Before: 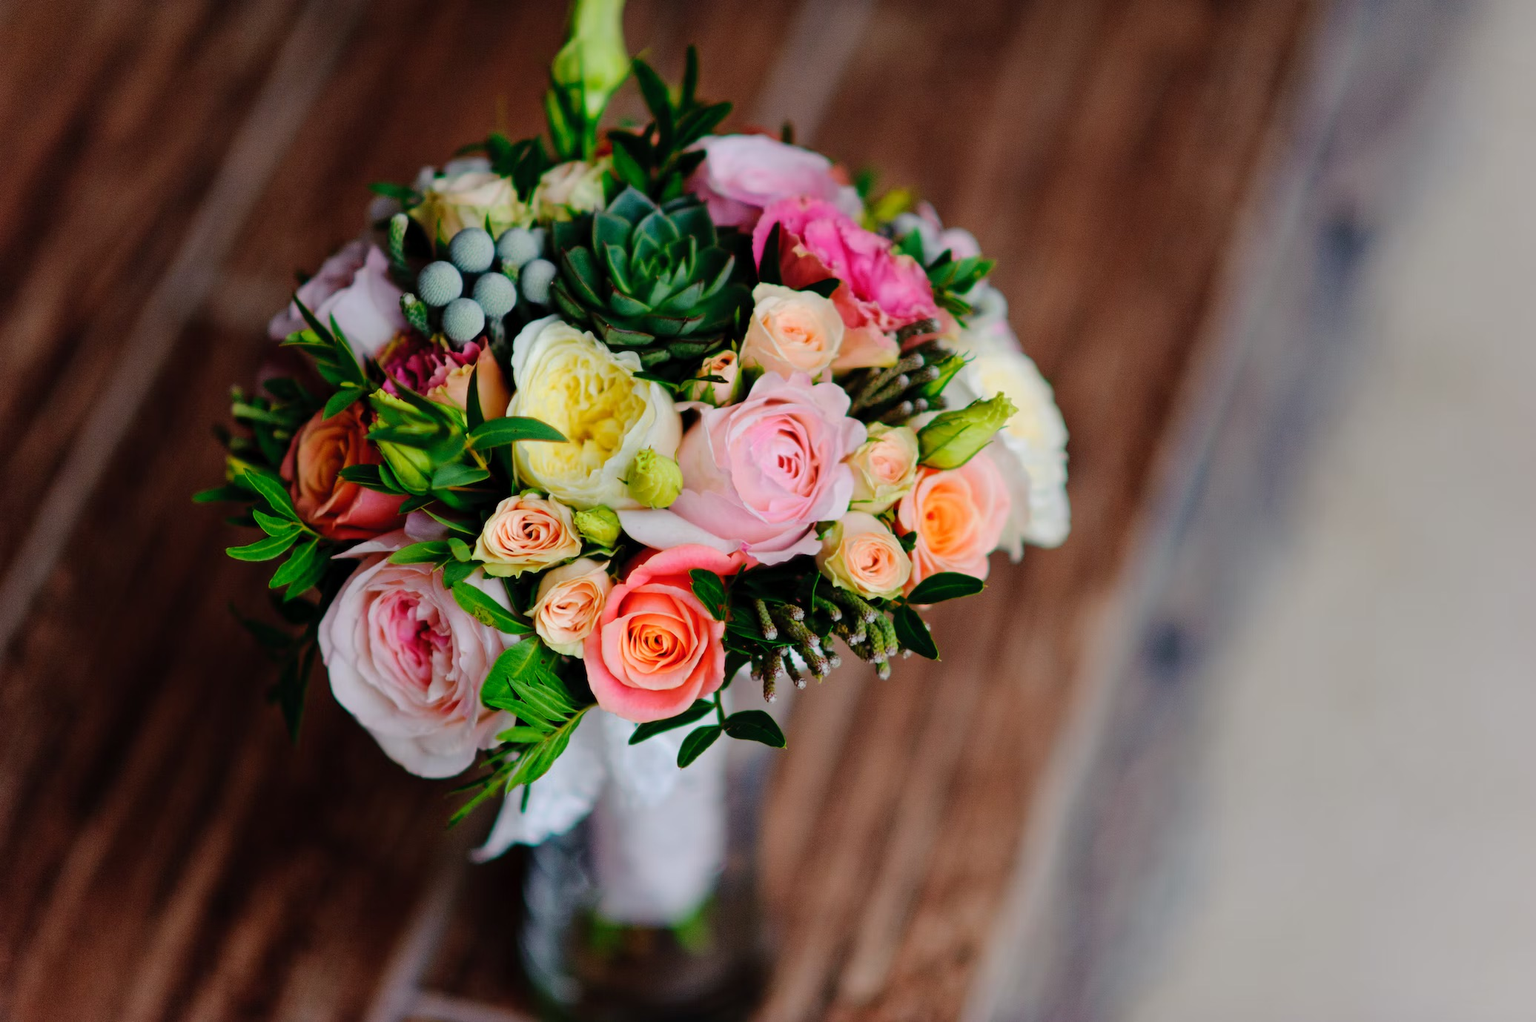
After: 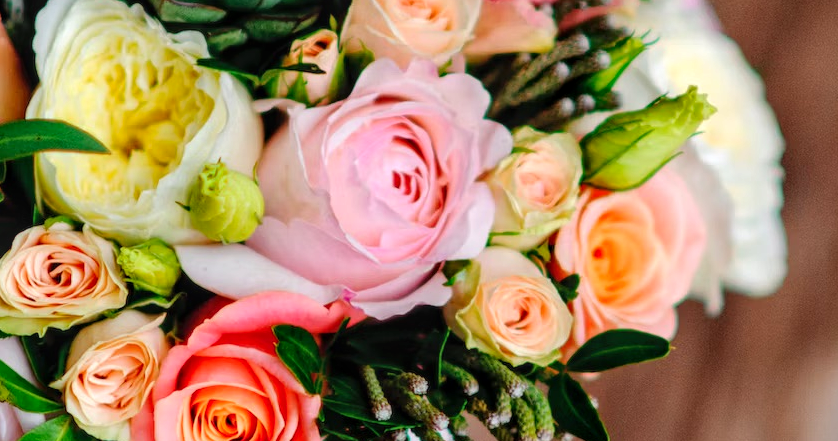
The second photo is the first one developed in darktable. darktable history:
levels: mode automatic
local contrast: on, module defaults
crop: left 31.751%, top 32.172%, right 27.8%, bottom 35.83%
